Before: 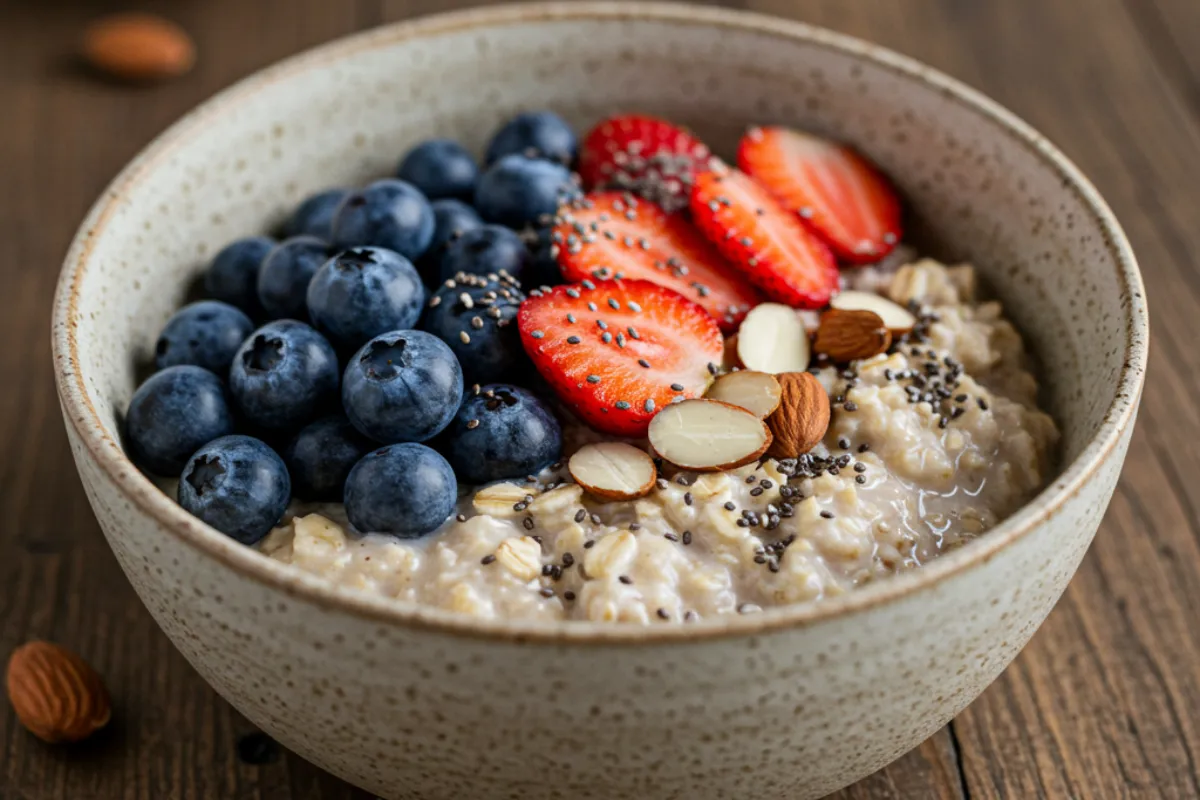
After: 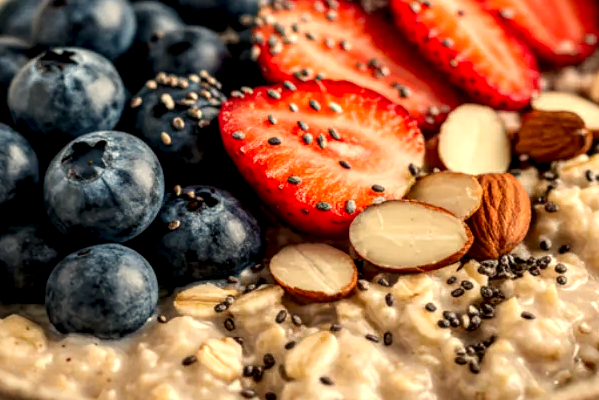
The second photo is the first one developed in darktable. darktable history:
crop: left 25%, top 25%, right 25%, bottom 25%
white balance: red 1.138, green 0.996, blue 0.812
vibrance: on, module defaults
local contrast: highlights 60%, shadows 60%, detail 160%
